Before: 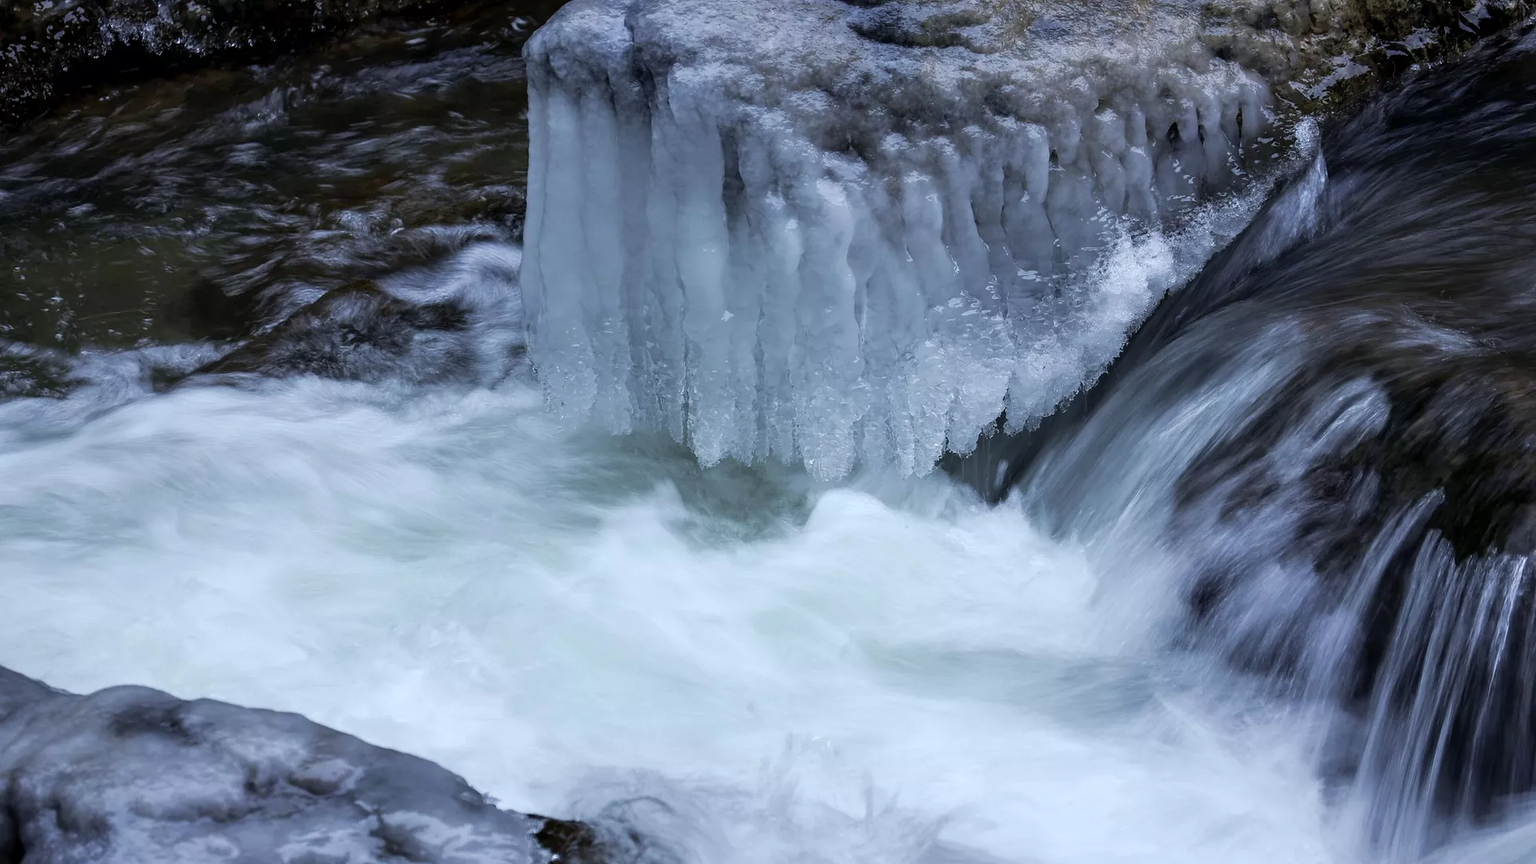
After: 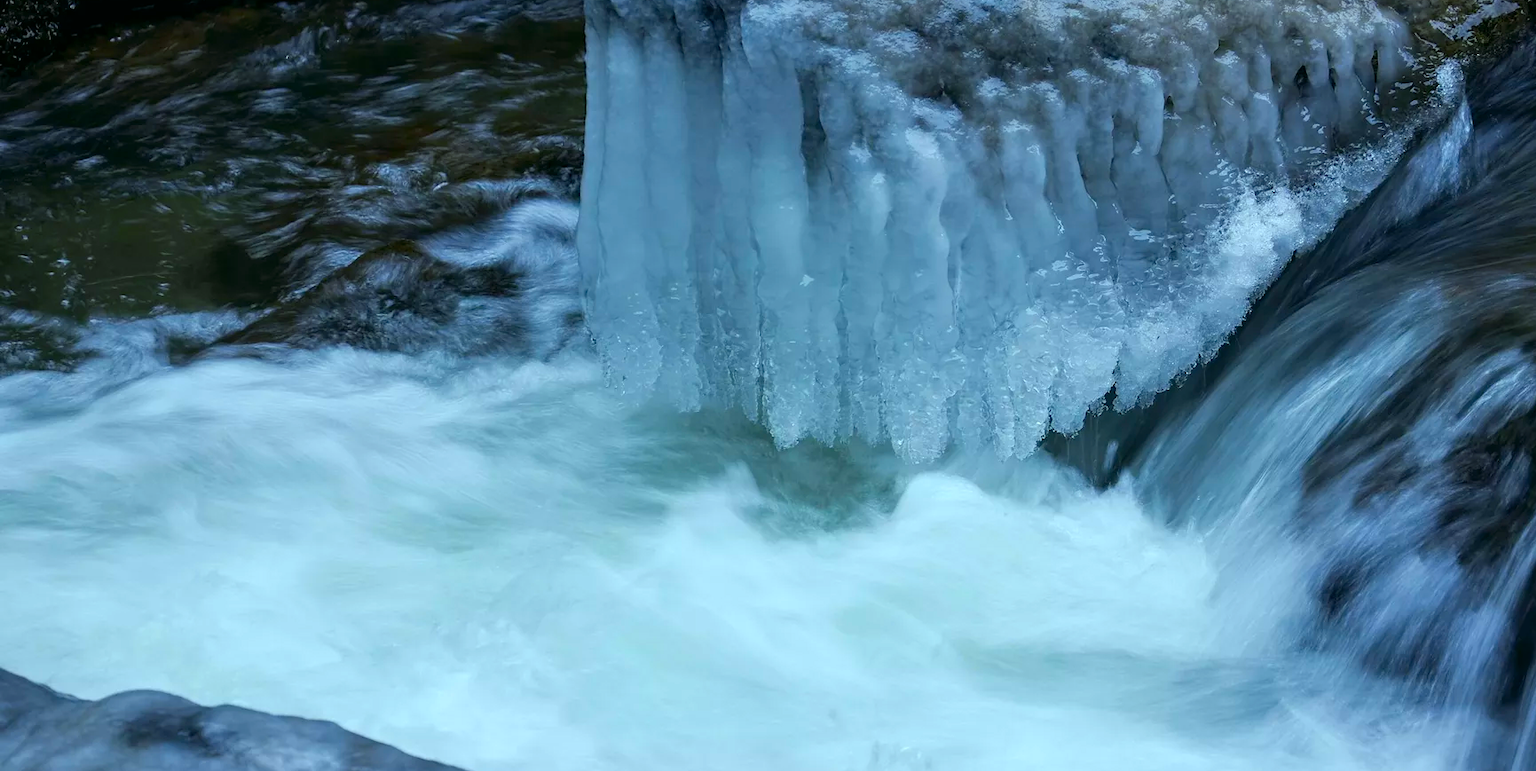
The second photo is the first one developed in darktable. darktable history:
color correction: highlights a* -7.33, highlights b* 1.34, shadows a* -3.19, saturation 1.4
crop: top 7.405%, right 9.807%, bottom 12.037%
